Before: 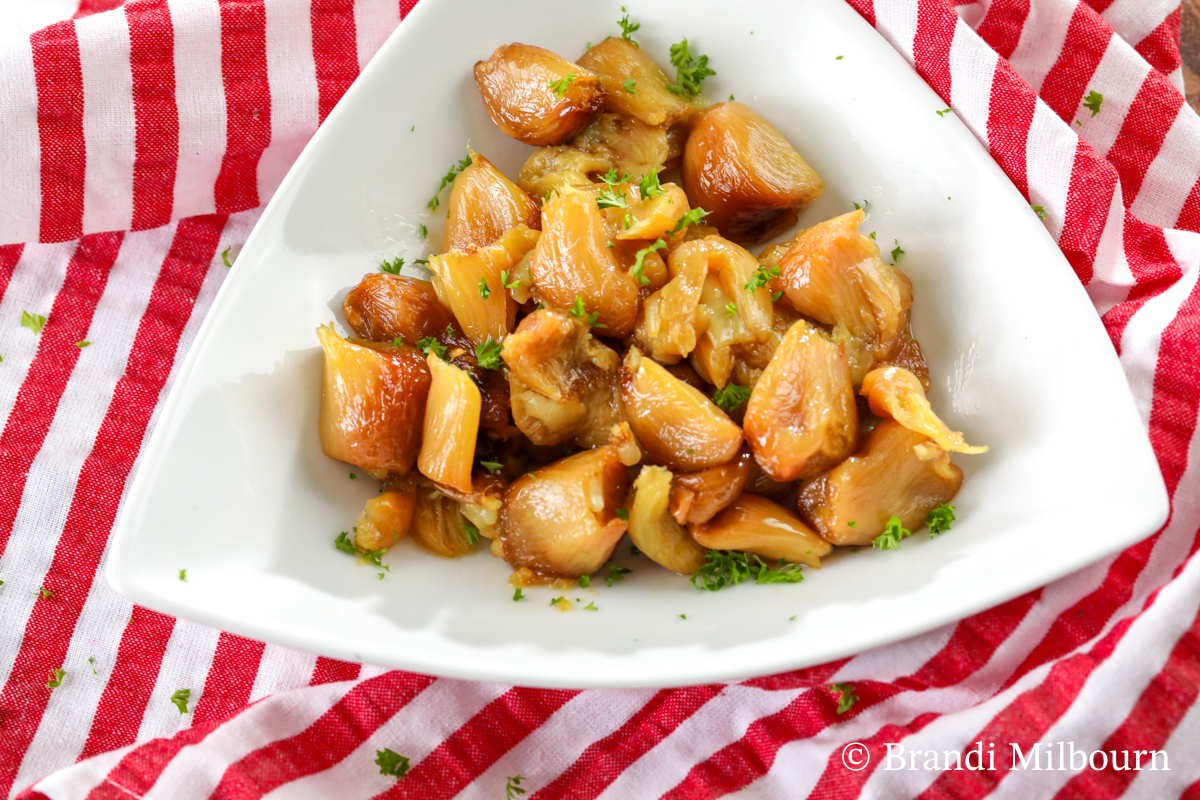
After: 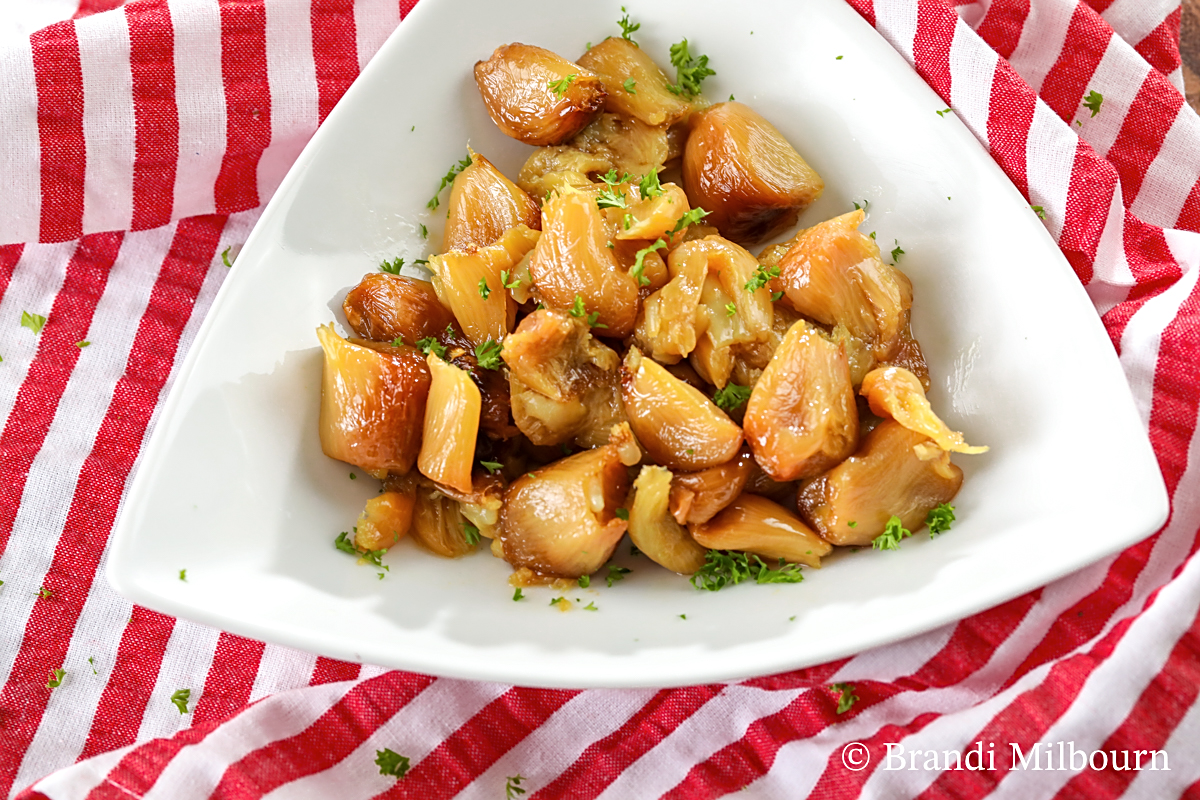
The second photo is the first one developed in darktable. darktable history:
sharpen: on, module defaults
contrast brightness saturation: saturation -0.033
